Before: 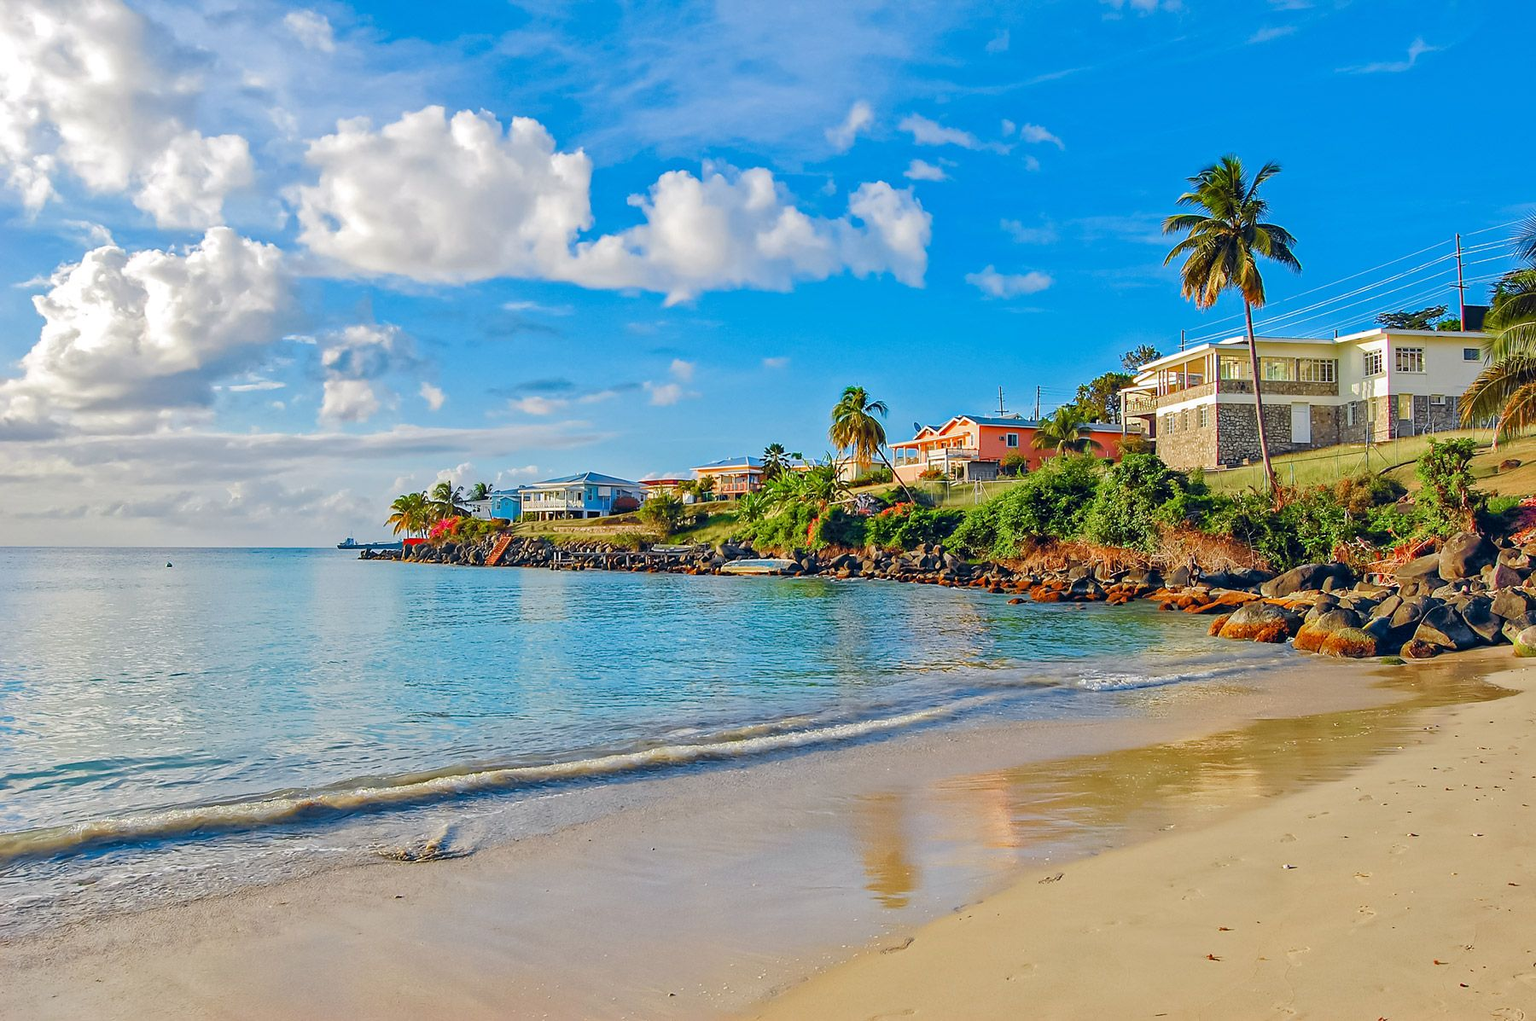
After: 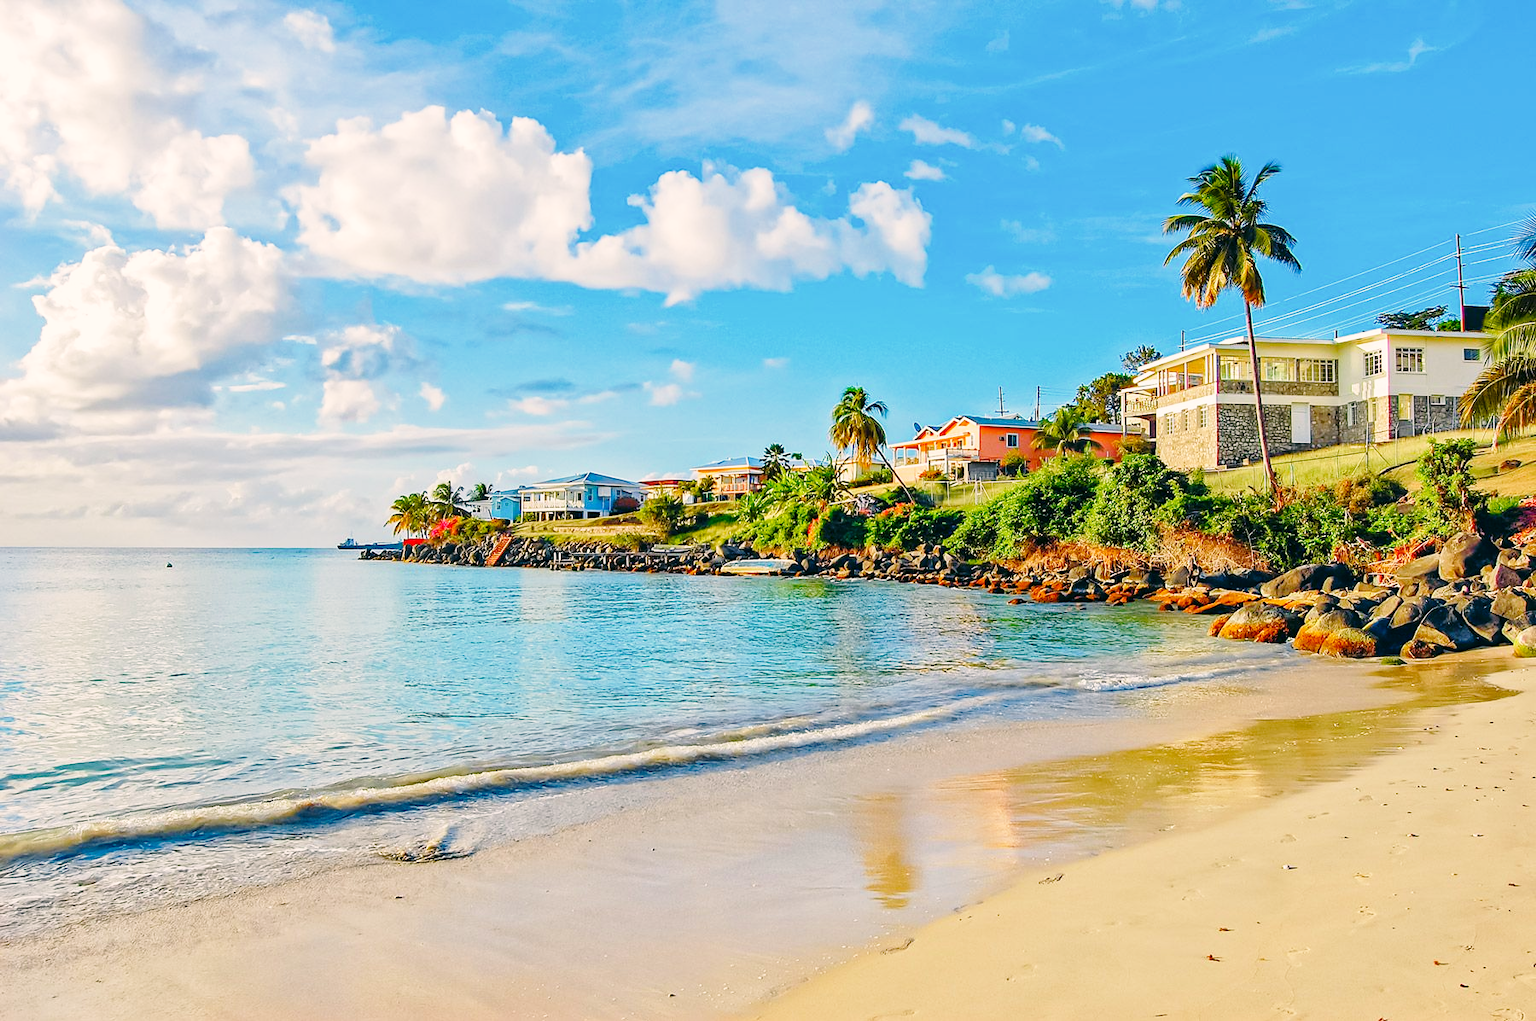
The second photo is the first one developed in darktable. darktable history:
color correction: highlights a* 4.02, highlights b* 4.98, shadows a* -7.55, shadows b* 4.98
base curve: curves: ch0 [(0, 0) (0.028, 0.03) (0.121, 0.232) (0.46, 0.748) (0.859, 0.968) (1, 1)], preserve colors none
exposure: exposure -0.151 EV, compensate highlight preservation false
